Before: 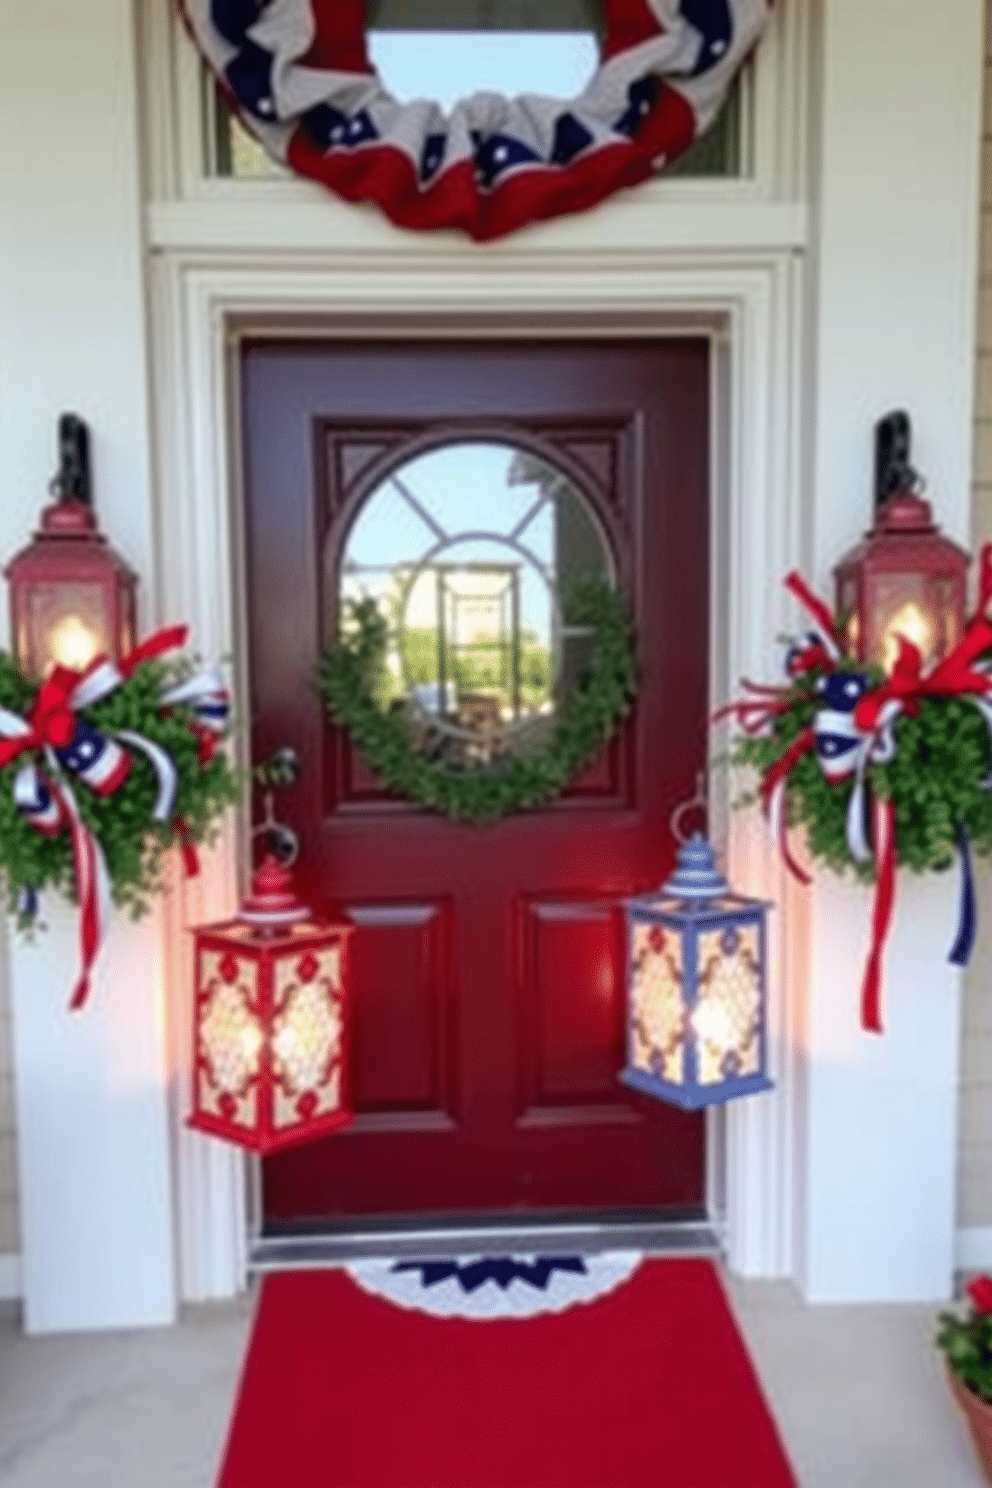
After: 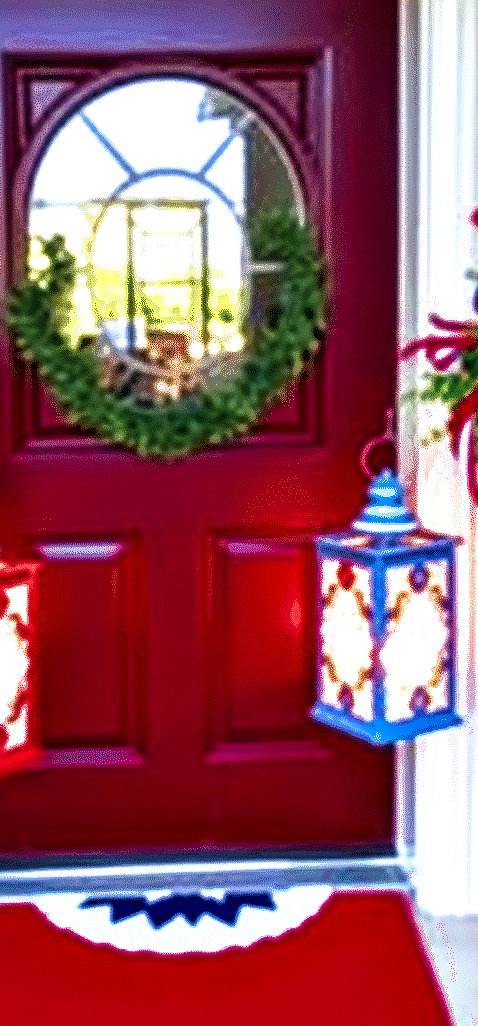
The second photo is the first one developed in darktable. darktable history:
exposure: exposure 0.608 EV, compensate exposure bias true, compensate highlight preservation false
crop: left 31.361%, top 24.518%, right 20.383%, bottom 6.527%
local contrast: detail 130%
contrast equalizer: y [[0.6 ×6], [0.55 ×6], [0 ×6], [0 ×6], [0 ×6]]
sharpen: on, module defaults
velvia: strength 75%
color zones: curves: ch0 [(0.004, 0.305) (0.261, 0.623) (0.389, 0.399) (0.708, 0.571) (0.947, 0.34)]; ch1 [(0.025, 0.645) (0.229, 0.584) (0.326, 0.551) (0.484, 0.262) (0.757, 0.643)], mix 41.71%
